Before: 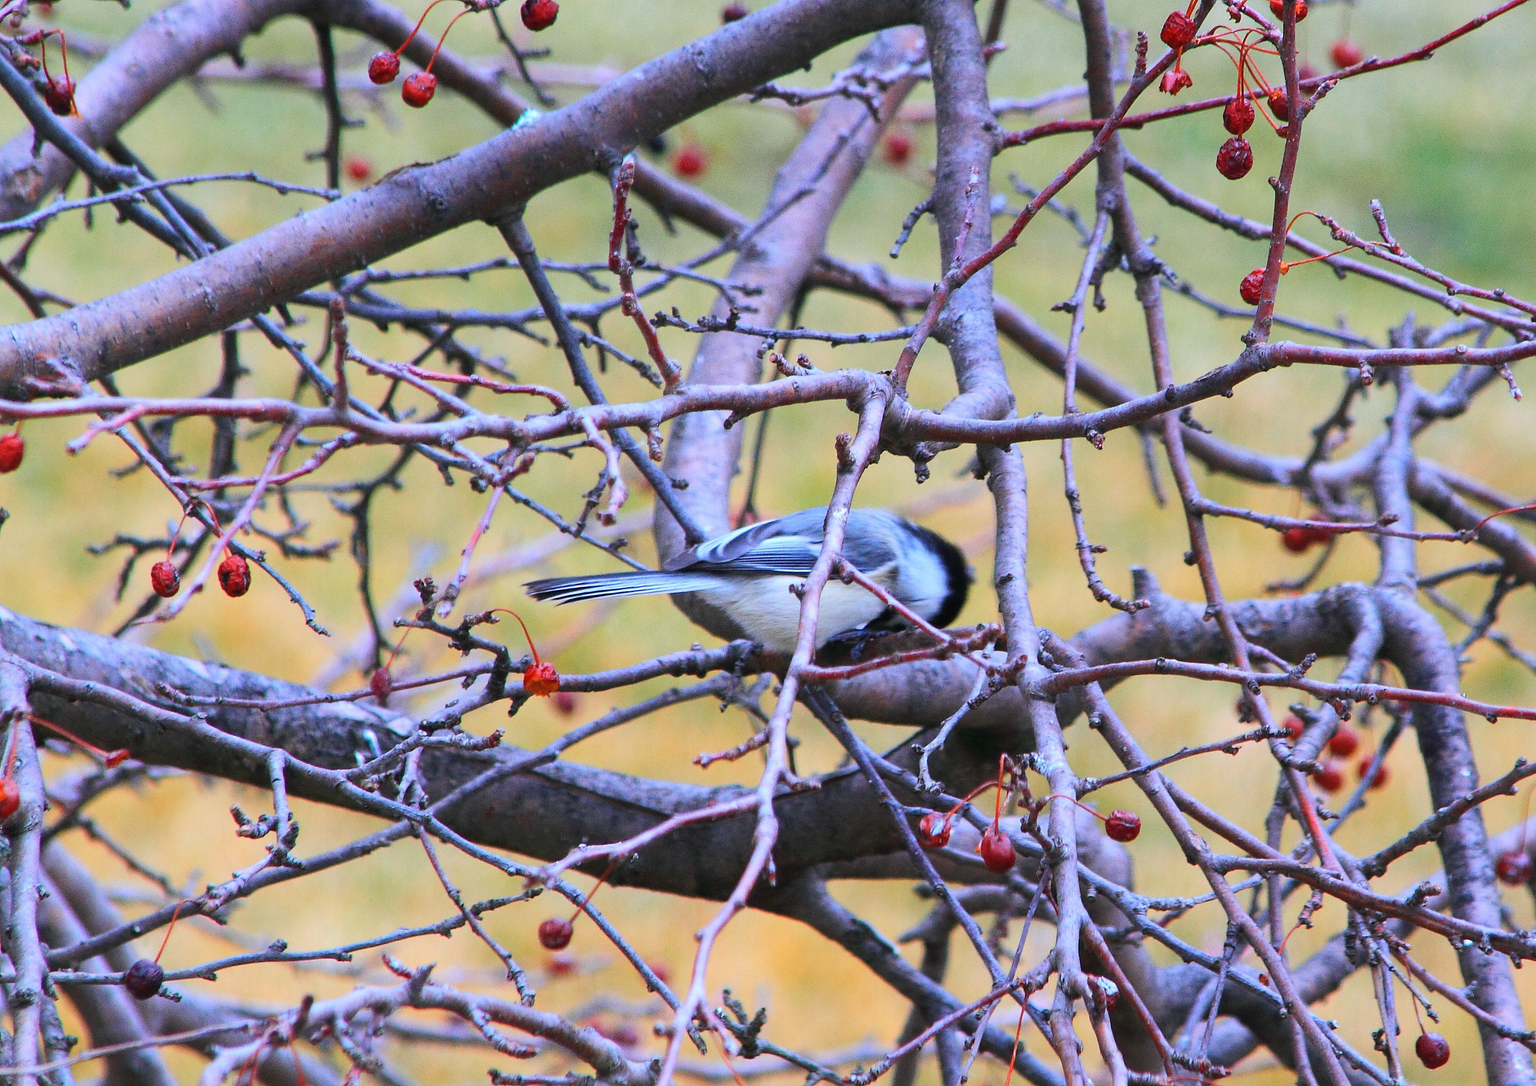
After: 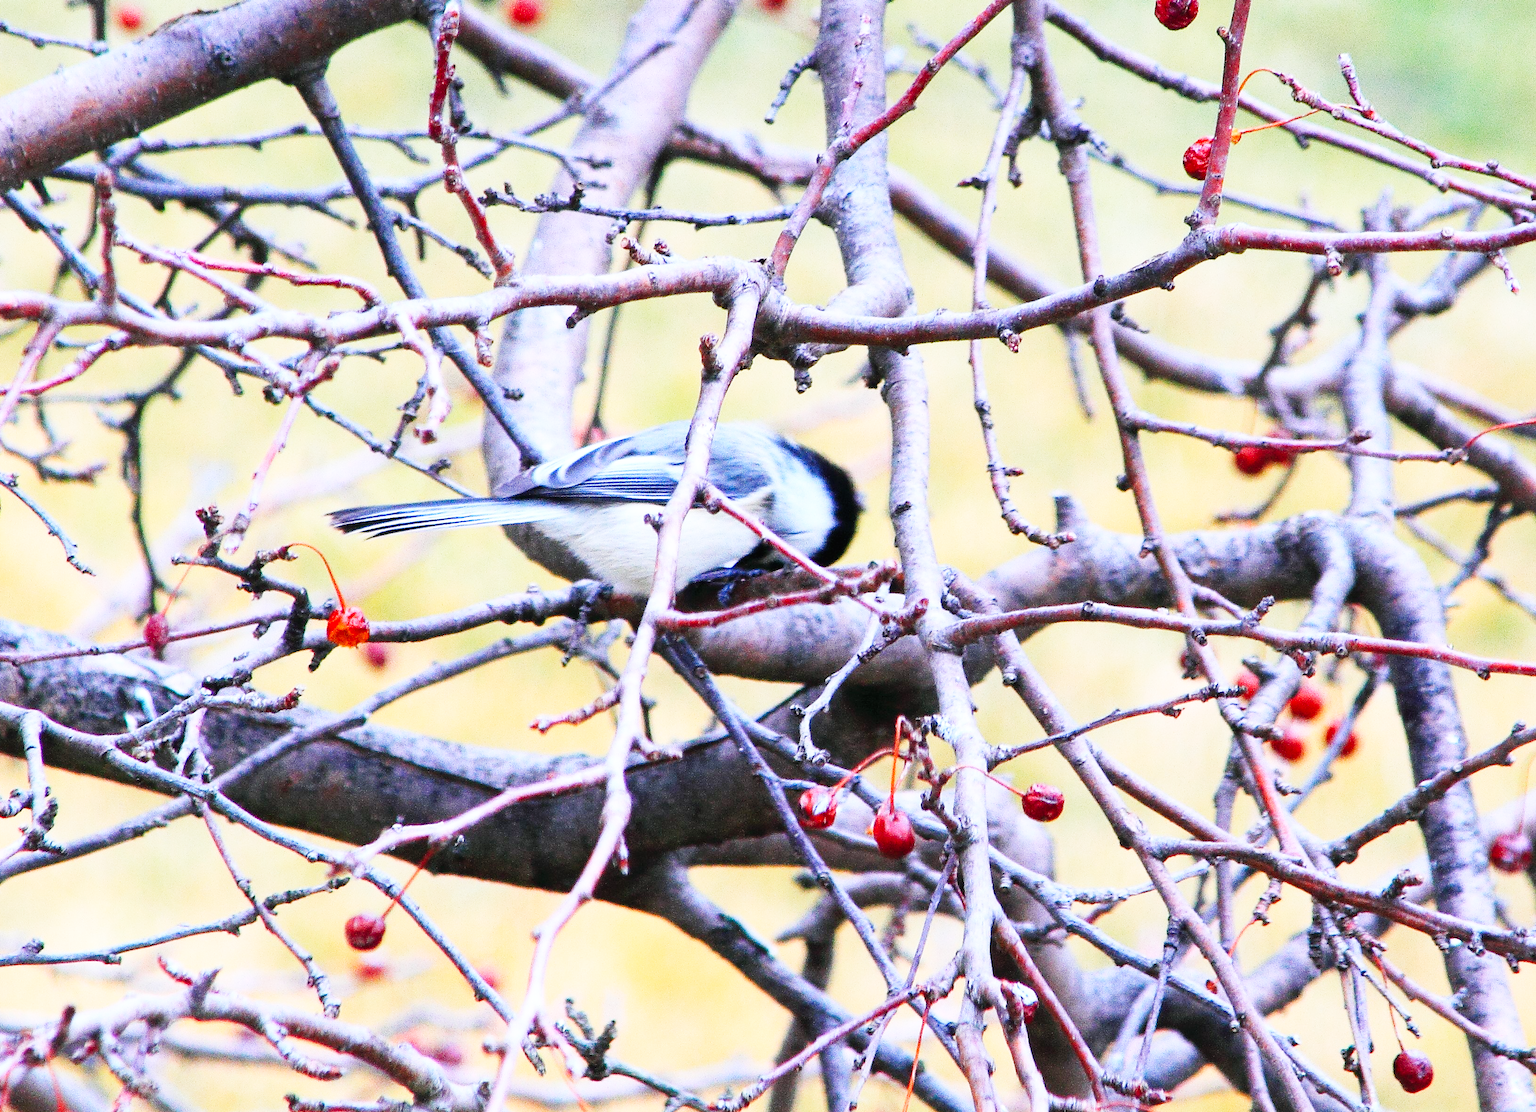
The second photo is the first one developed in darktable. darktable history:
crop: left 16.315%, top 14.246%
base curve: curves: ch0 [(0, 0.003) (0.001, 0.002) (0.006, 0.004) (0.02, 0.022) (0.048, 0.086) (0.094, 0.234) (0.162, 0.431) (0.258, 0.629) (0.385, 0.8) (0.548, 0.918) (0.751, 0.988) (1, 1)], preserve colors none
